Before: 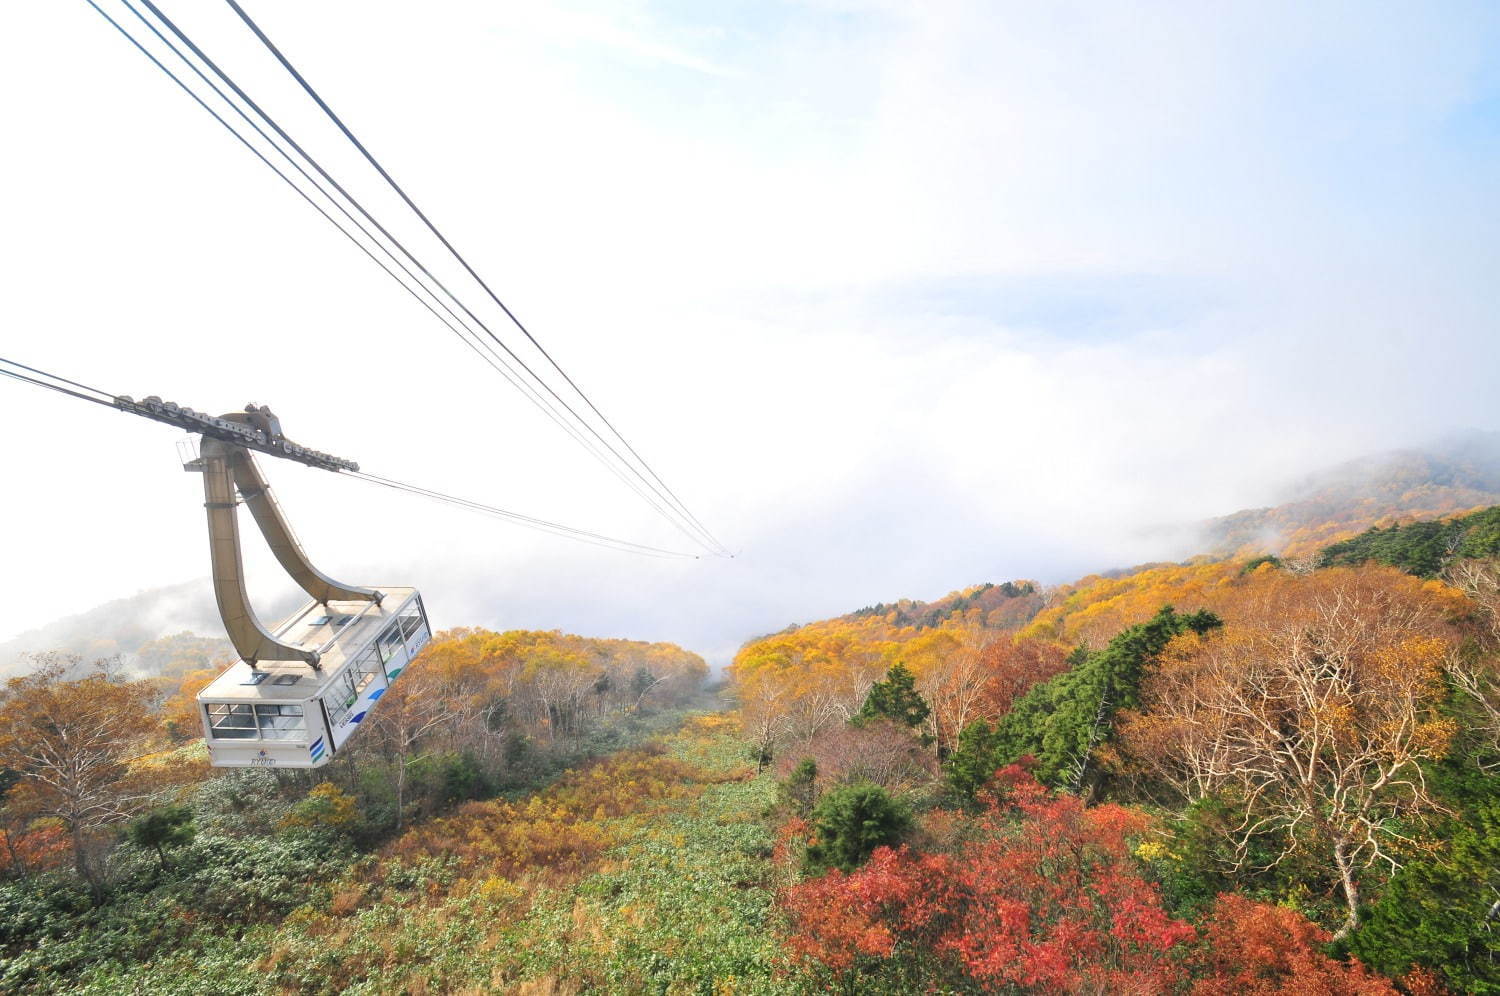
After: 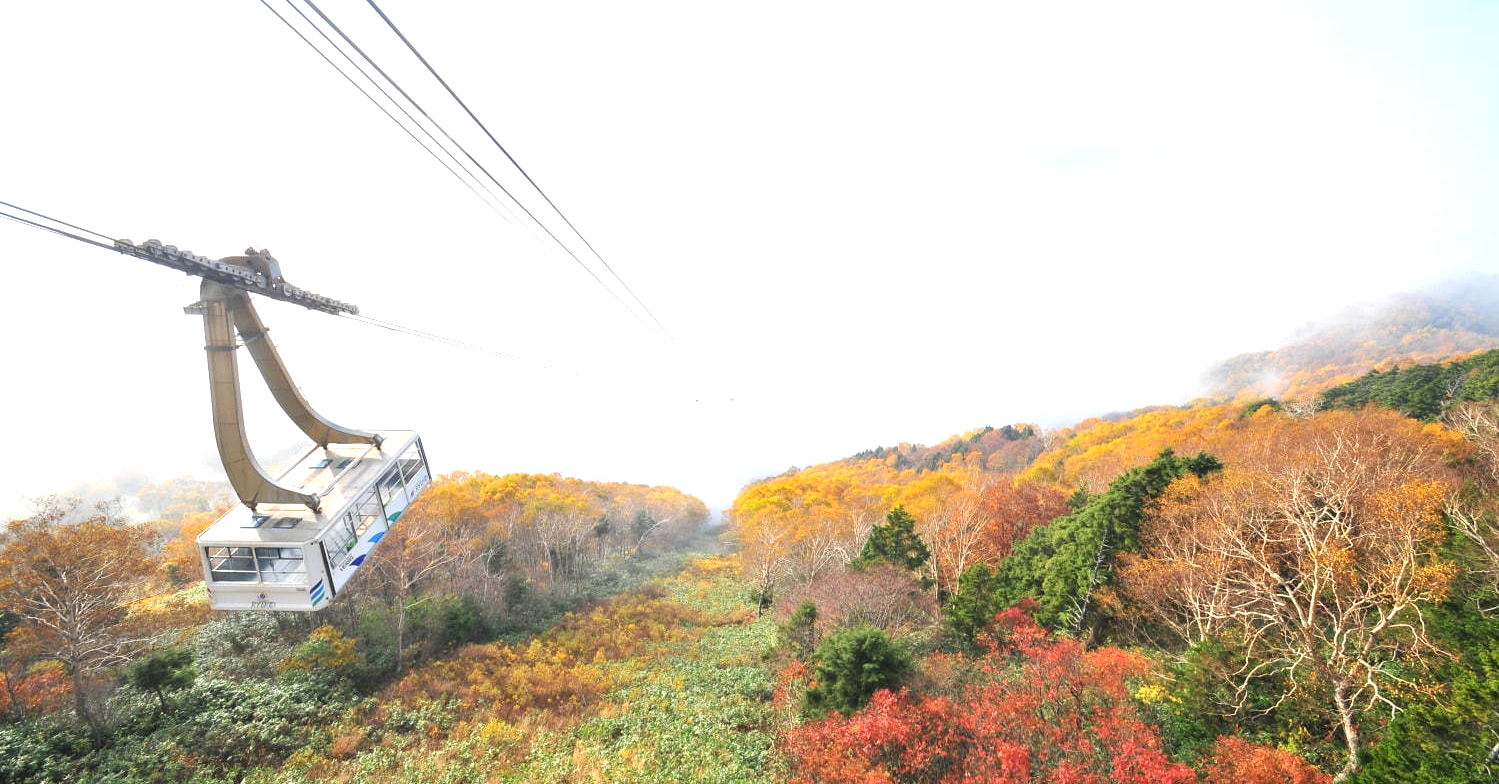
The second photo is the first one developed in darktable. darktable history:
exposure: black level correction 0.001, exposure 0.5 EV, compensate exposure bias true, compensate highlight preservation false
crop and rotate: top 15.774%, bottom 5.506%
